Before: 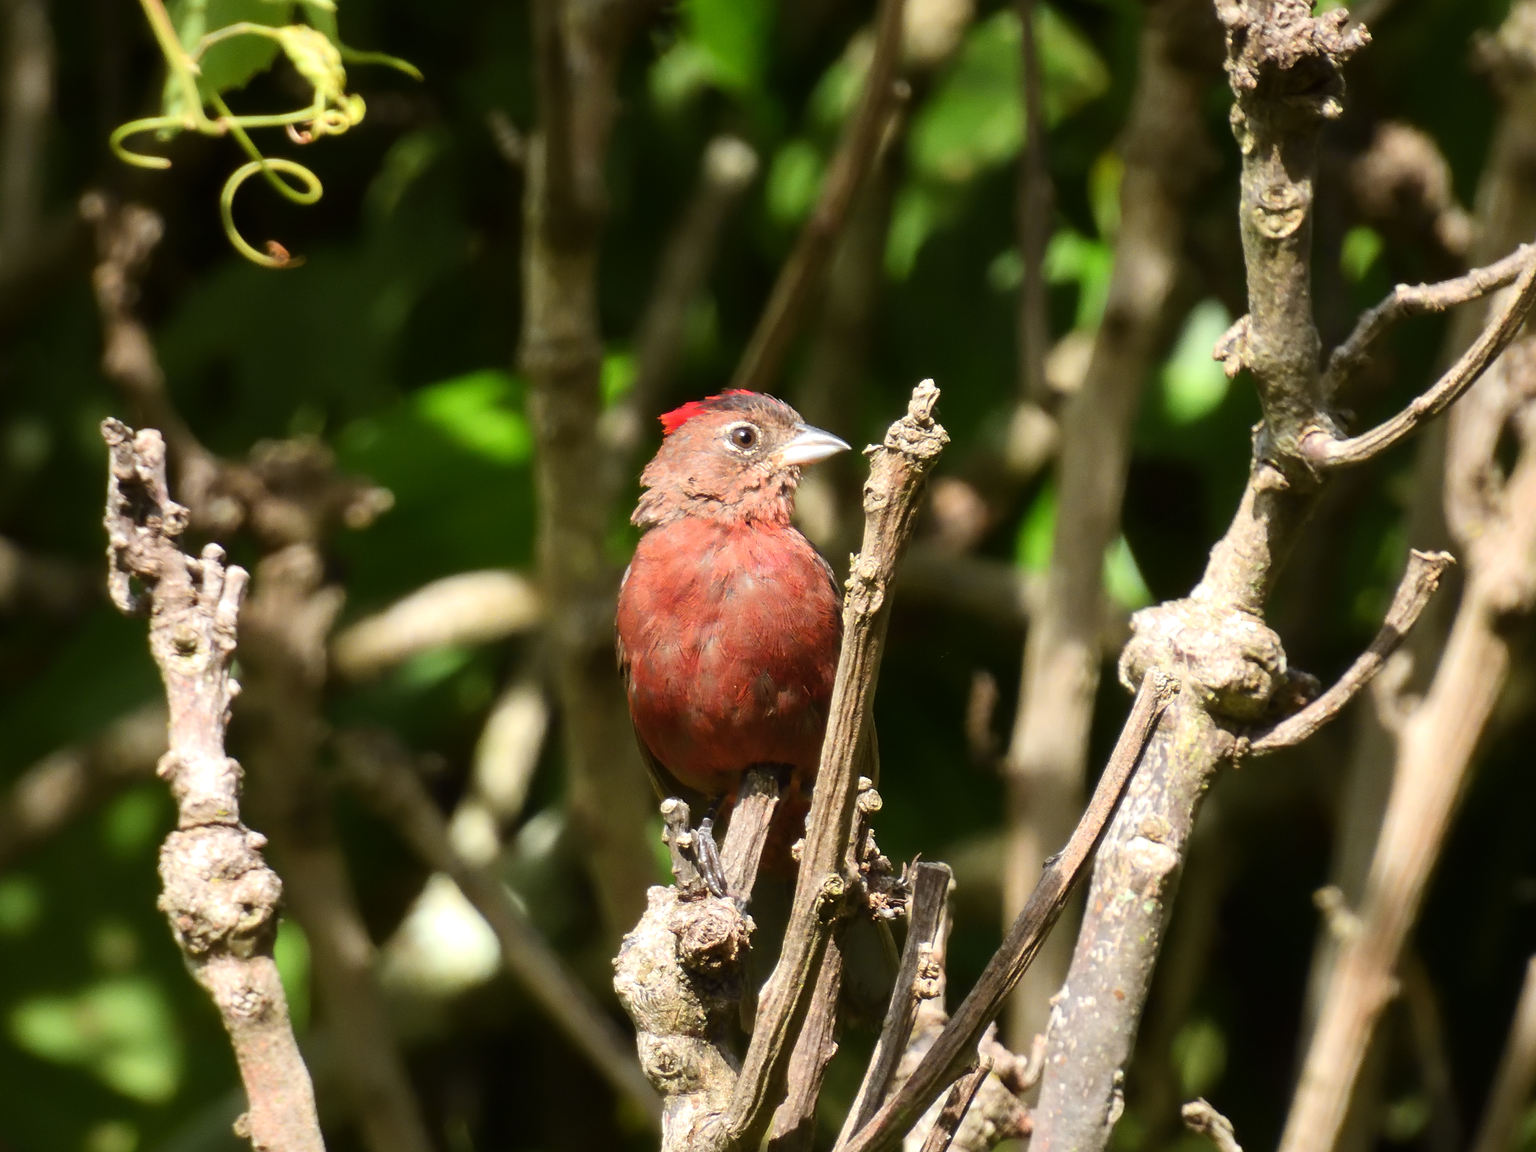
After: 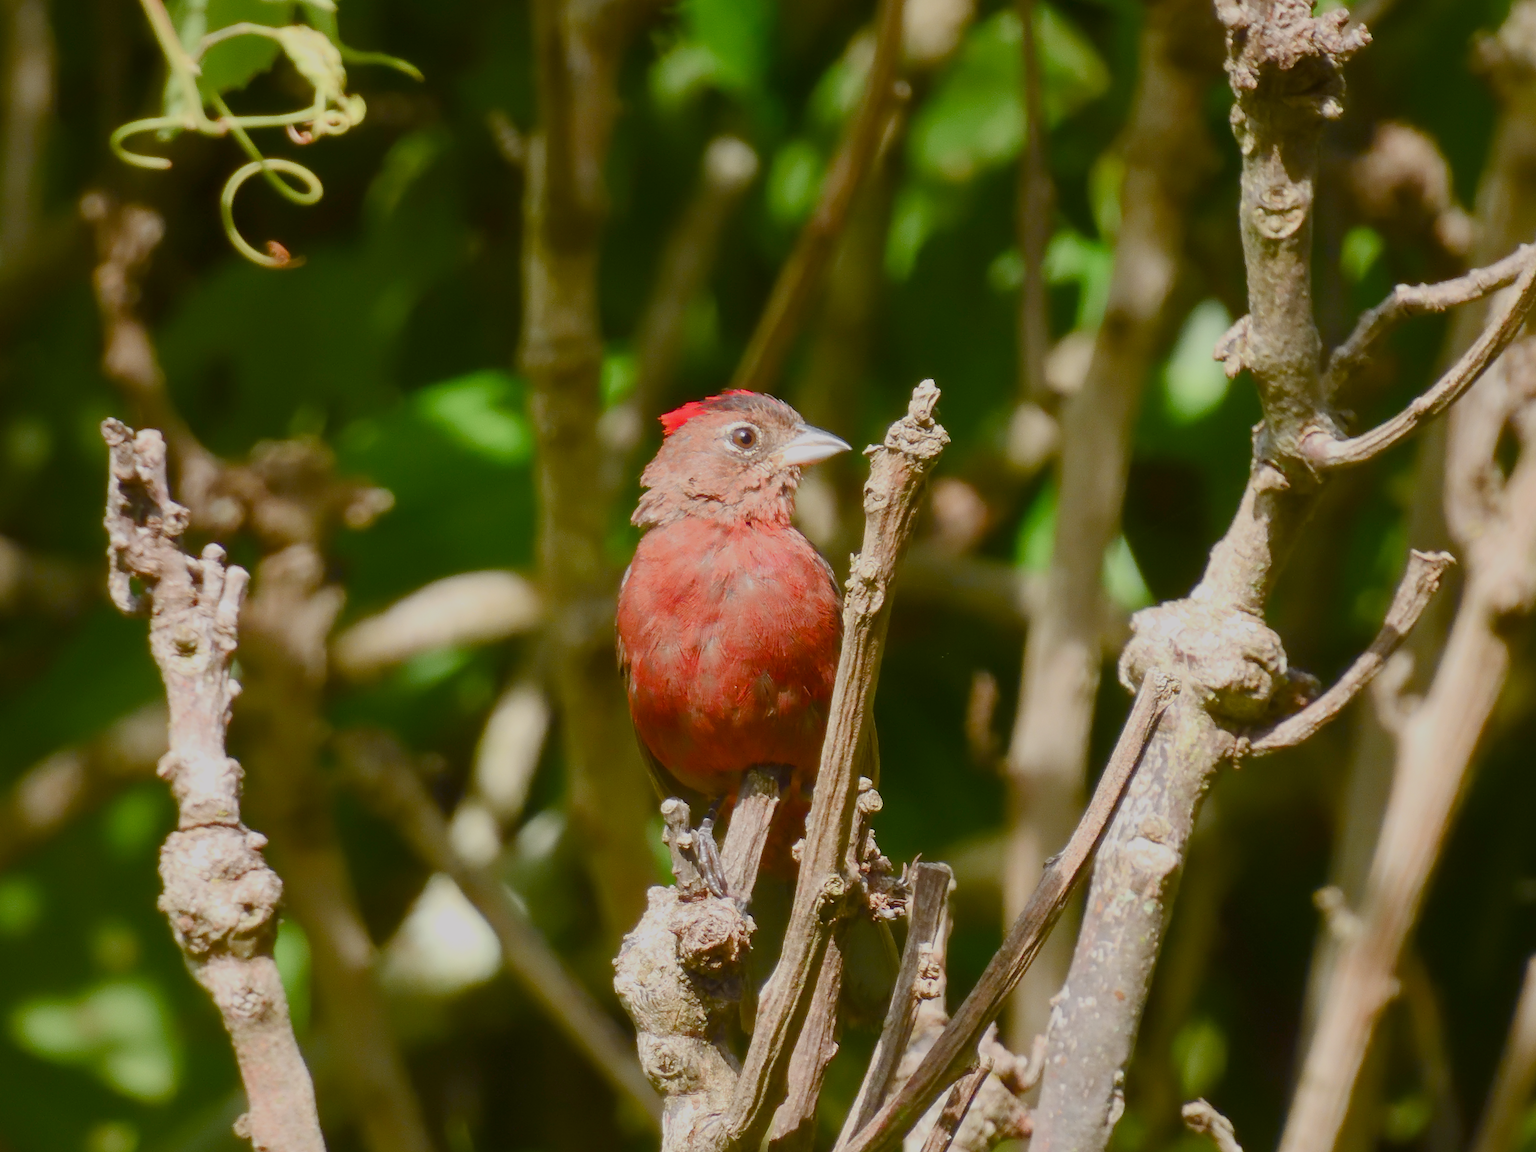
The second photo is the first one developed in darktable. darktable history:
color balance rgb: highlights gain › chroma 0.244%, highlights gain › hue 331.74°, perceptual saturation grading › global saturation 20%, perceptual saturation grading › highlights -50.023%, perceptual saturation grading › shadows 30.846%, contrast -29.577%
